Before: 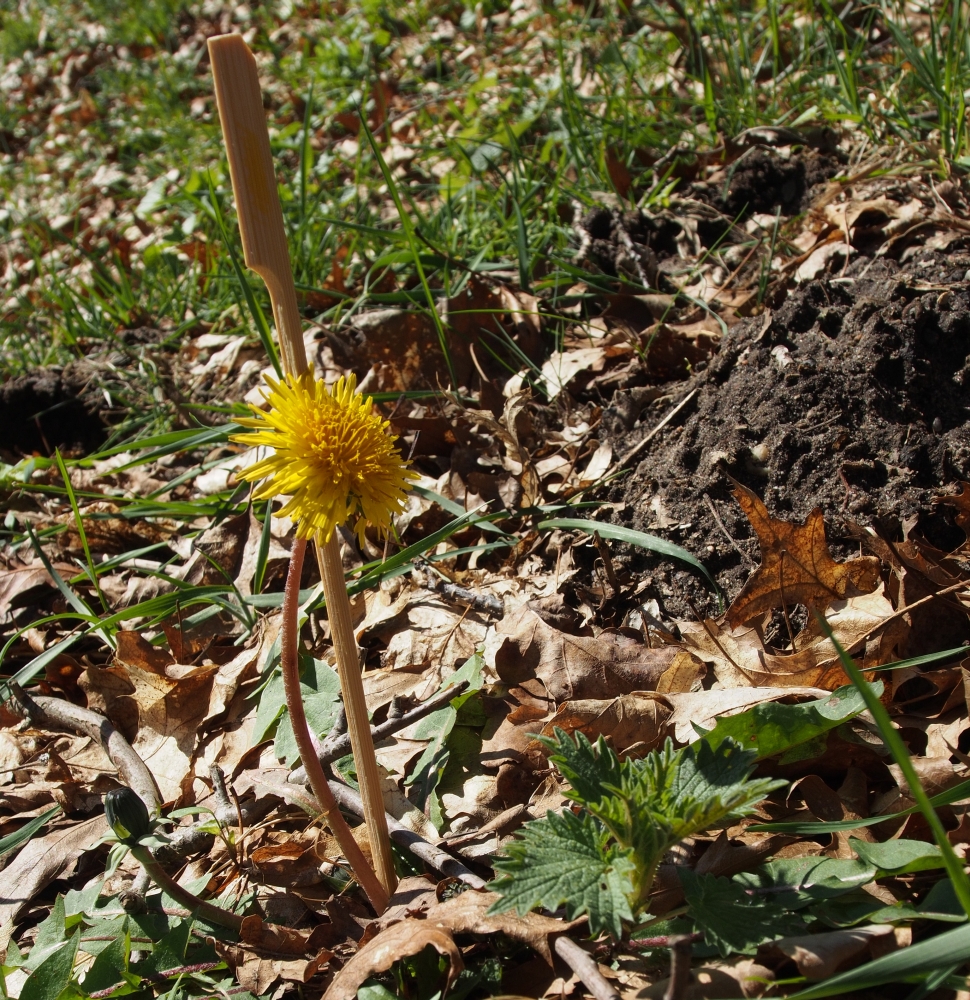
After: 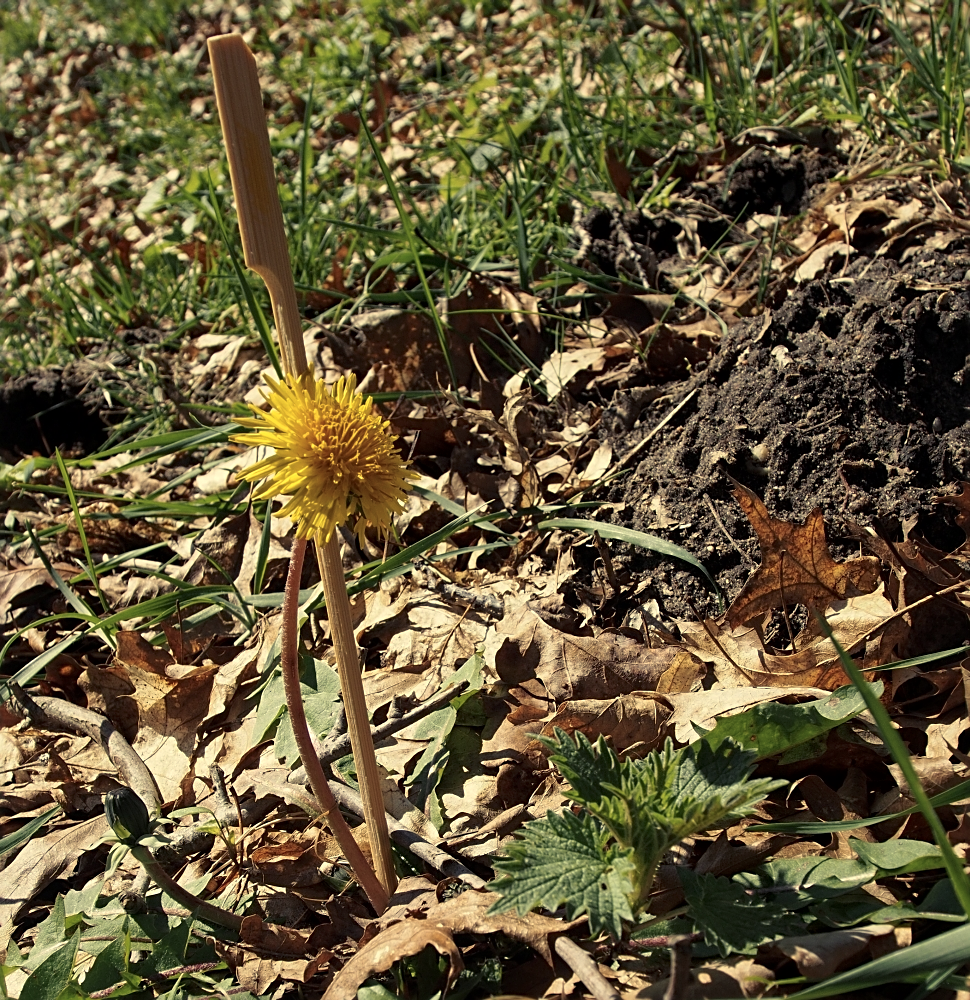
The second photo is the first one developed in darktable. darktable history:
sharpen: on, module defaults
local contrast: mode bilateral grid, contrast 20, coarseness 50, detail 132%, midtone range 0.2
color balance rgb: shadows lift › chroma 2%, shadows lift › hue 263°, highlights gain › chroma 8%, highlights gain › hue 84°, linear chroma grading › global chroma -15%, saturation formula JzAzBz (2021)
